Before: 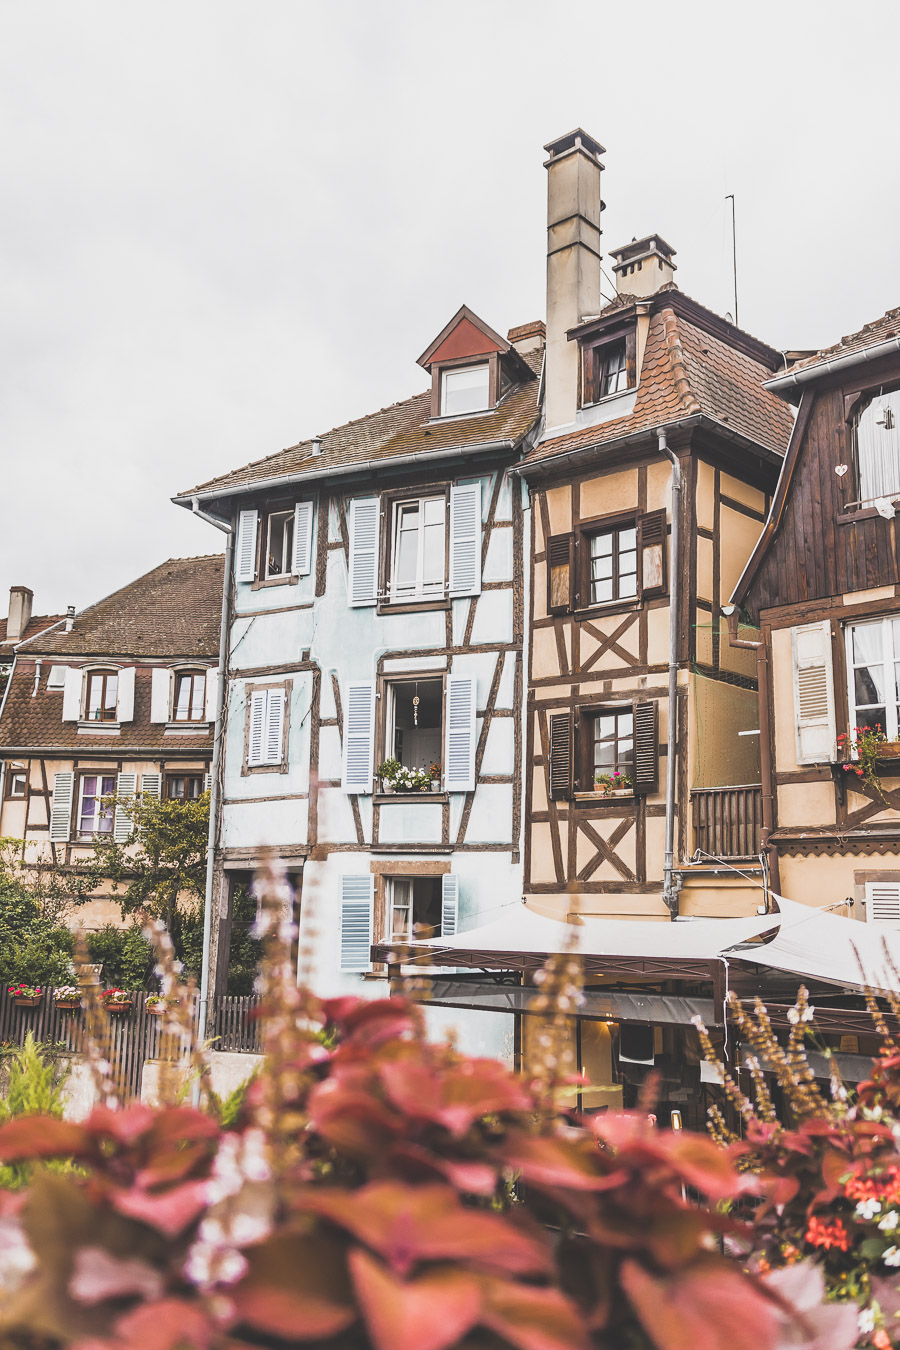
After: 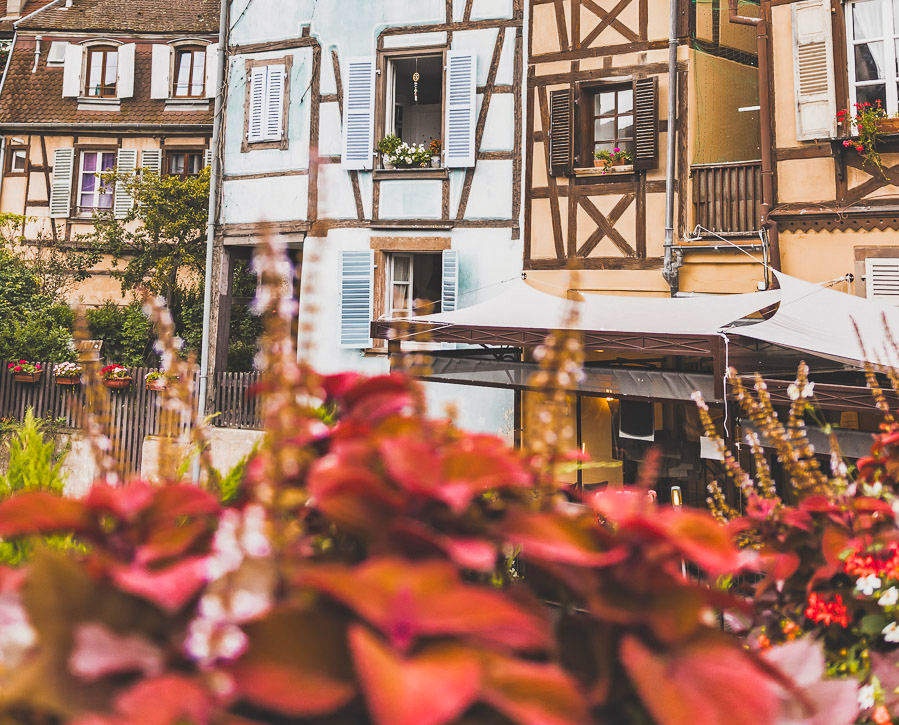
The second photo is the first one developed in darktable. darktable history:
haze removal: compatibility mode true, adaptive false
color correction: saturation 1.34
crop and rotate: top 46.237%
